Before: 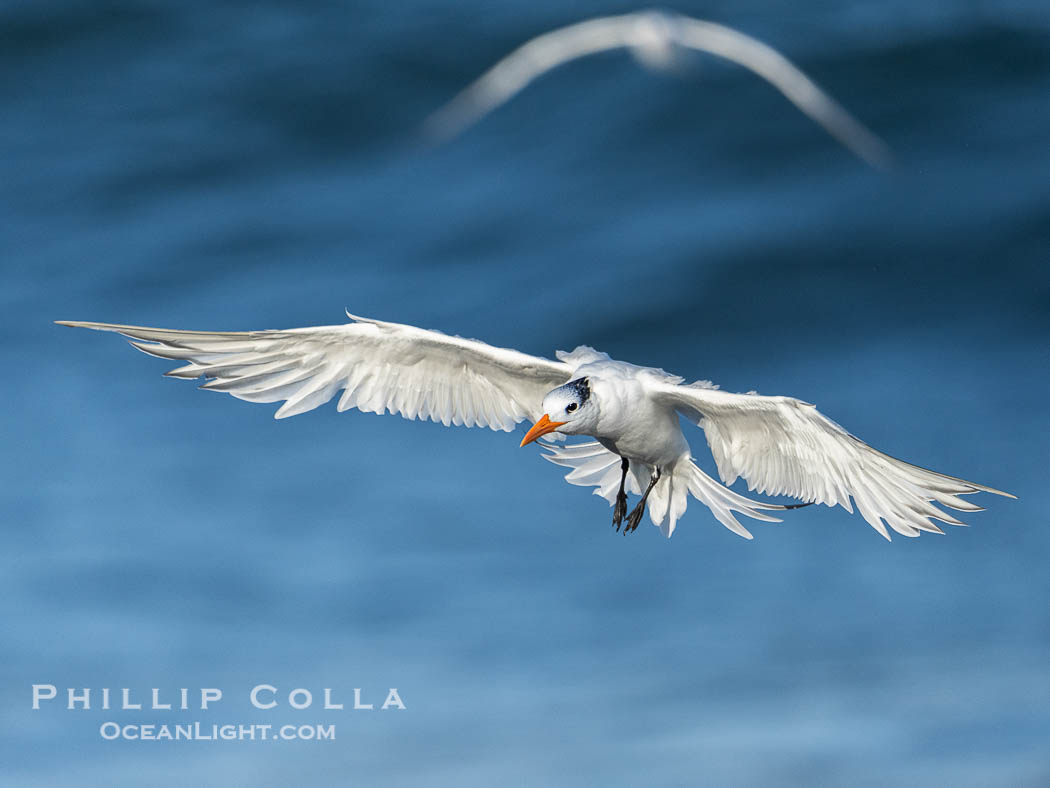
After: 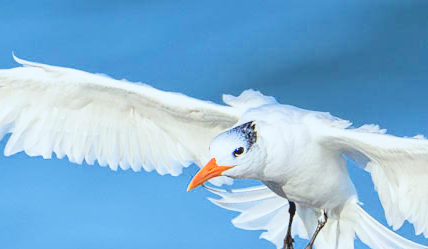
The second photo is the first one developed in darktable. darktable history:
color correction: highlights a* -3.61, highlights b* -6.77, shadows a* 3.23, shadows b* 5.49
filmic rgb: middle gray luminance 3.5%, black relative exposure -5.88 EV, white relative exposure 6.33 EV, dynamic range scaling 22.35%, target black luminance 0%, hardness 2.32, latitude 45.45%, contrast 0.781, highlights saturation mix 99.86%, shadows ↔ highlights balance 0.187%, add noise in highlights 0.001, color science v3 (2019), use custom middle-gray values true, contrast in highlights soft
crop: left 31.717%, top 32.492%, right 27.461%, bottom 35.865%
tone curve: curves: ch0 [(0.122, 0.111) (1, 1)], color space Lab, linked channels, preserve colors none
